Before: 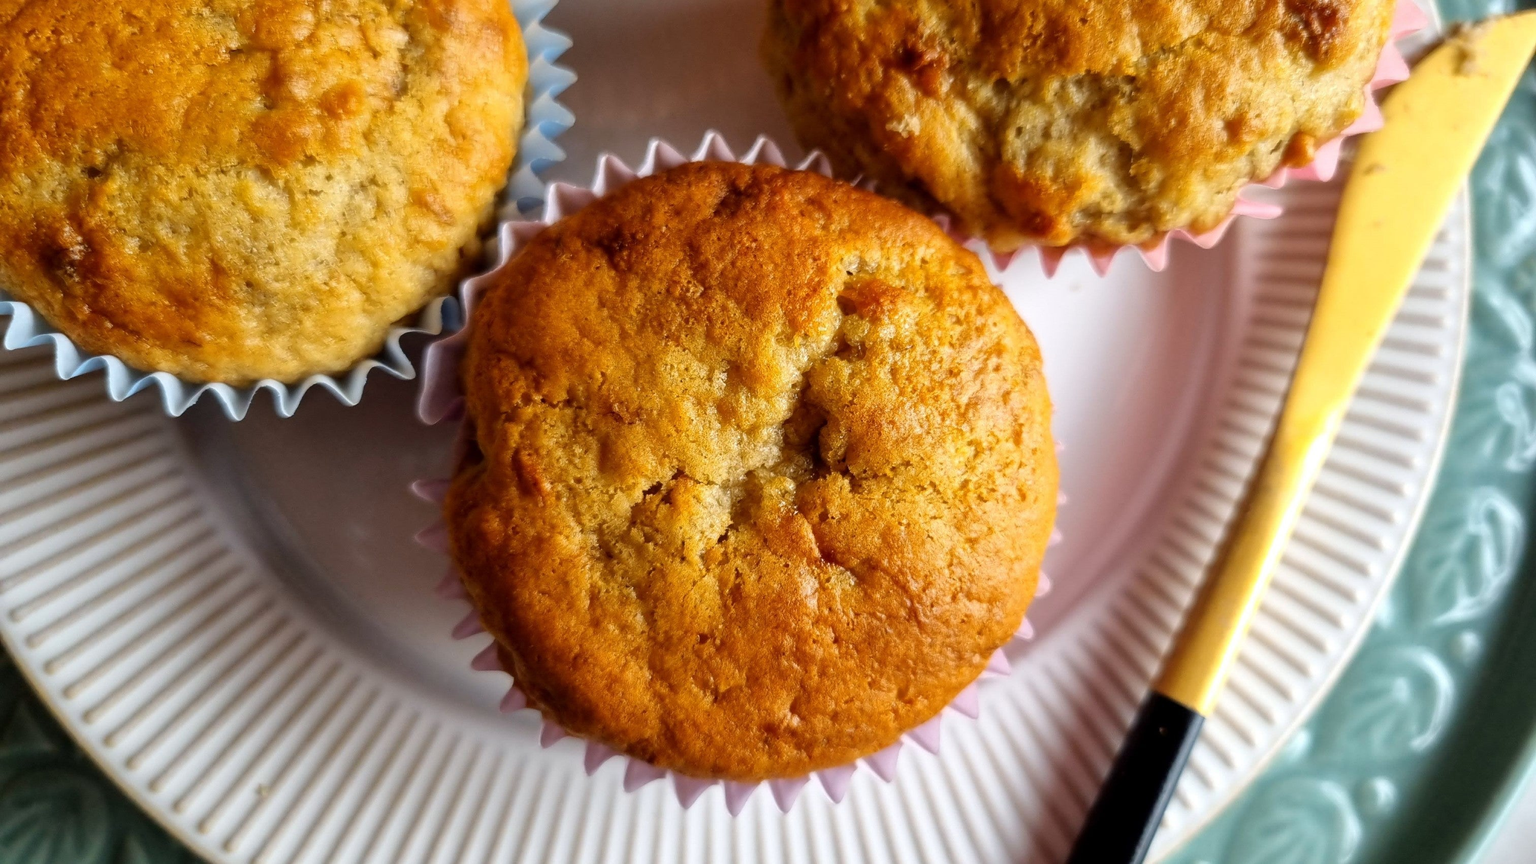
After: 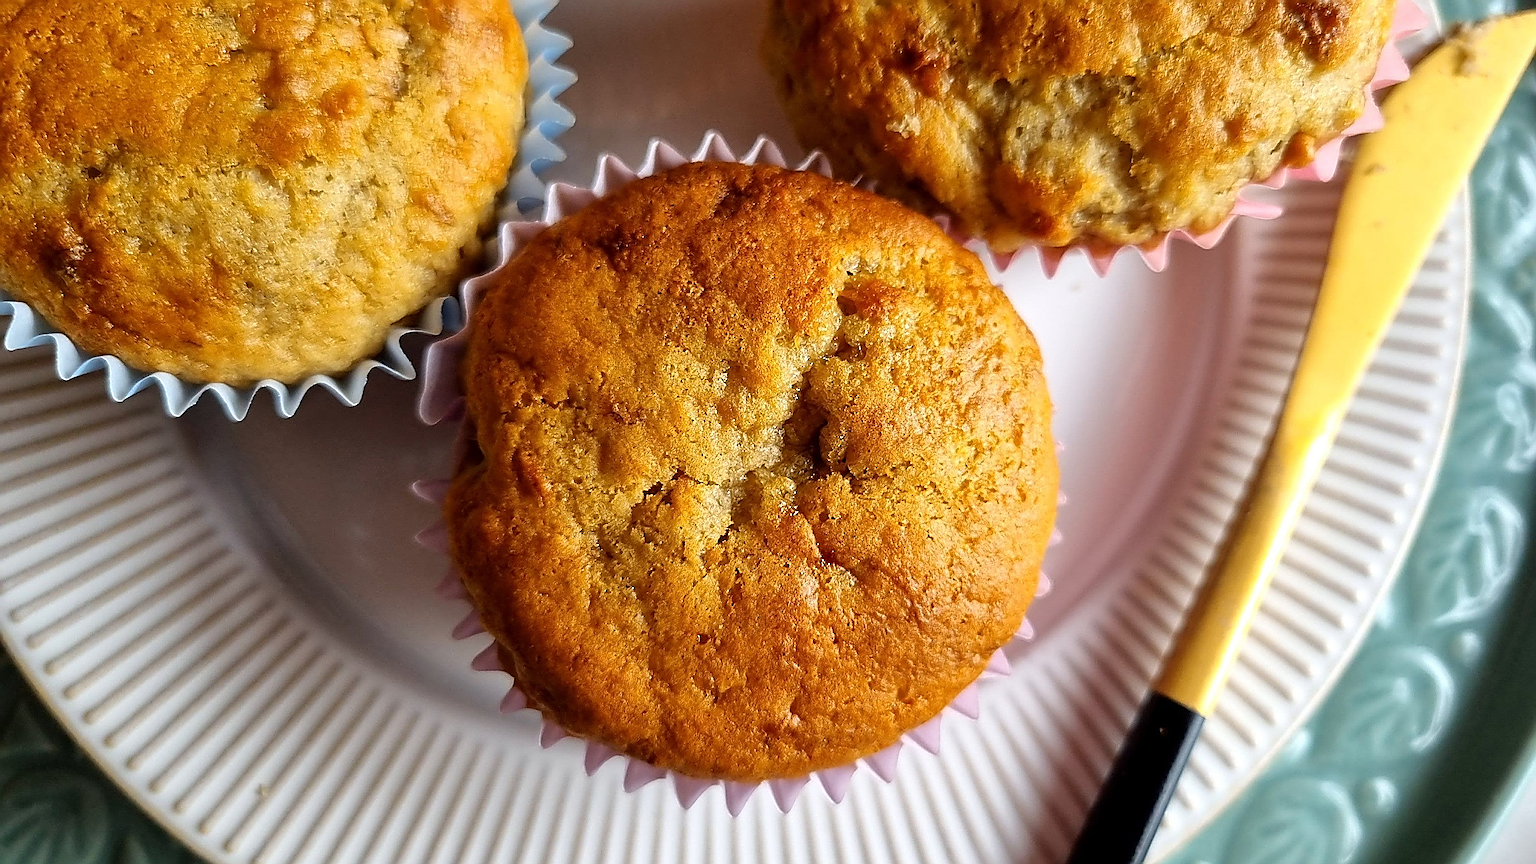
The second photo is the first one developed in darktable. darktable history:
exposure: compensate highlight preservation false
sharpen: amount 1.992
